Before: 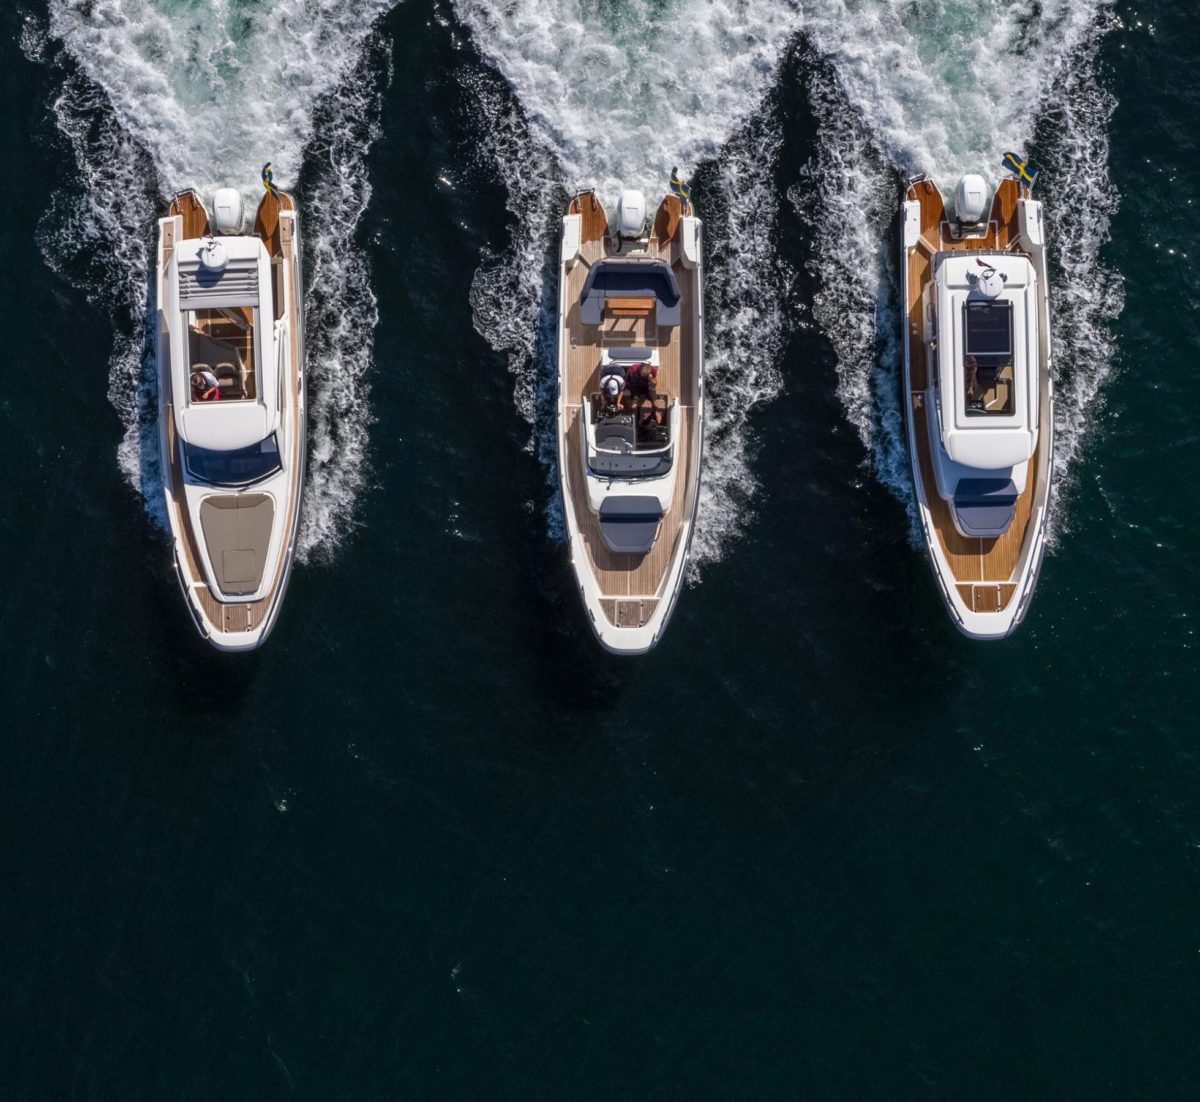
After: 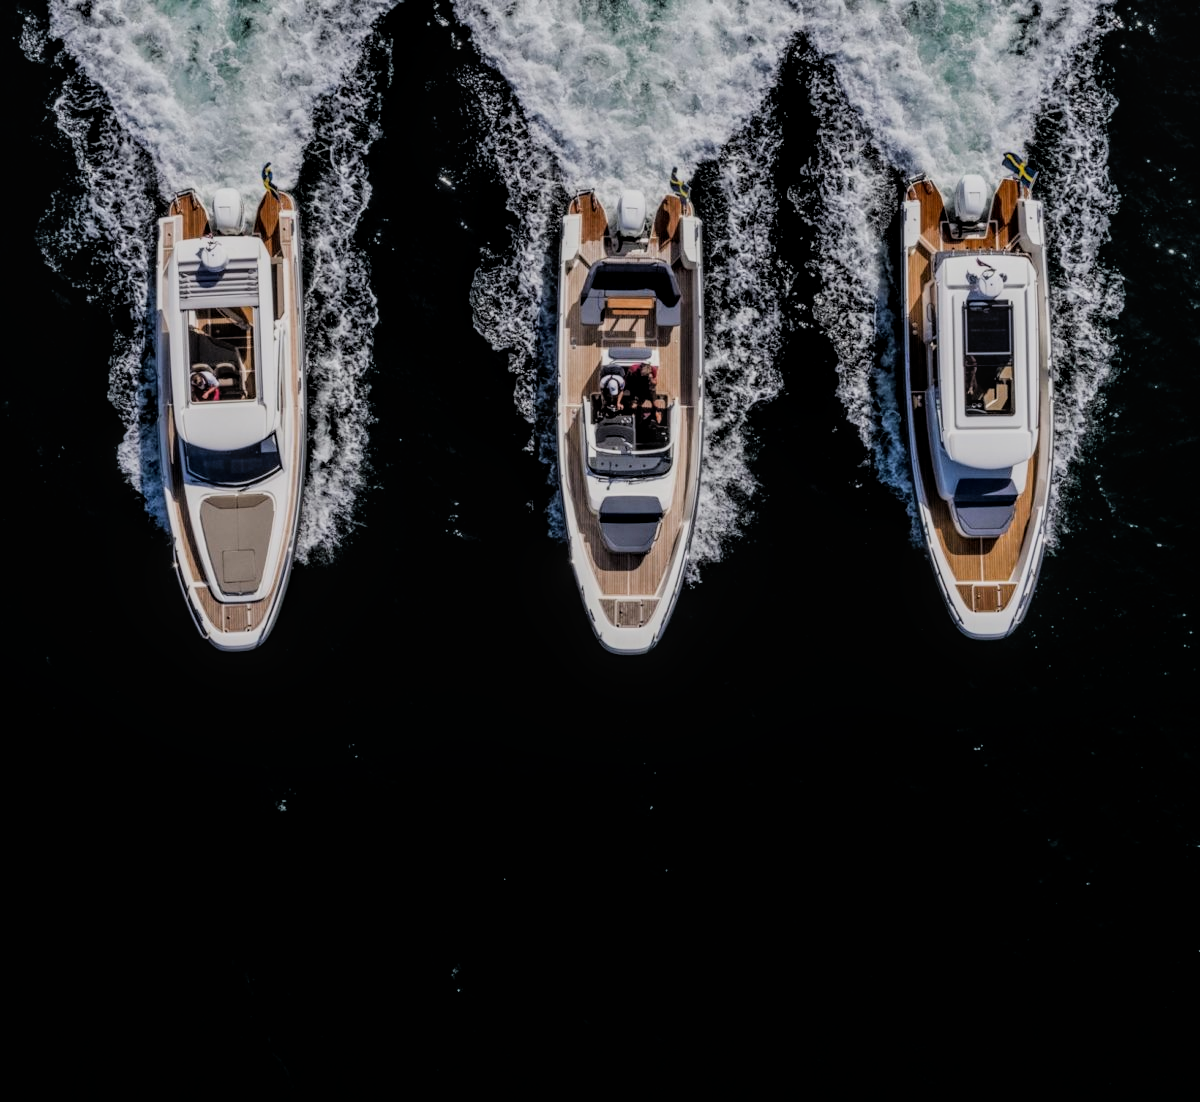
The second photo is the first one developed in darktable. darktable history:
filmic rgb: black relative exposure -4.14 EV, white relative exposure 5.1 EV, hardness 2.11, contrast 1.165
local contrast: on, module defaults
